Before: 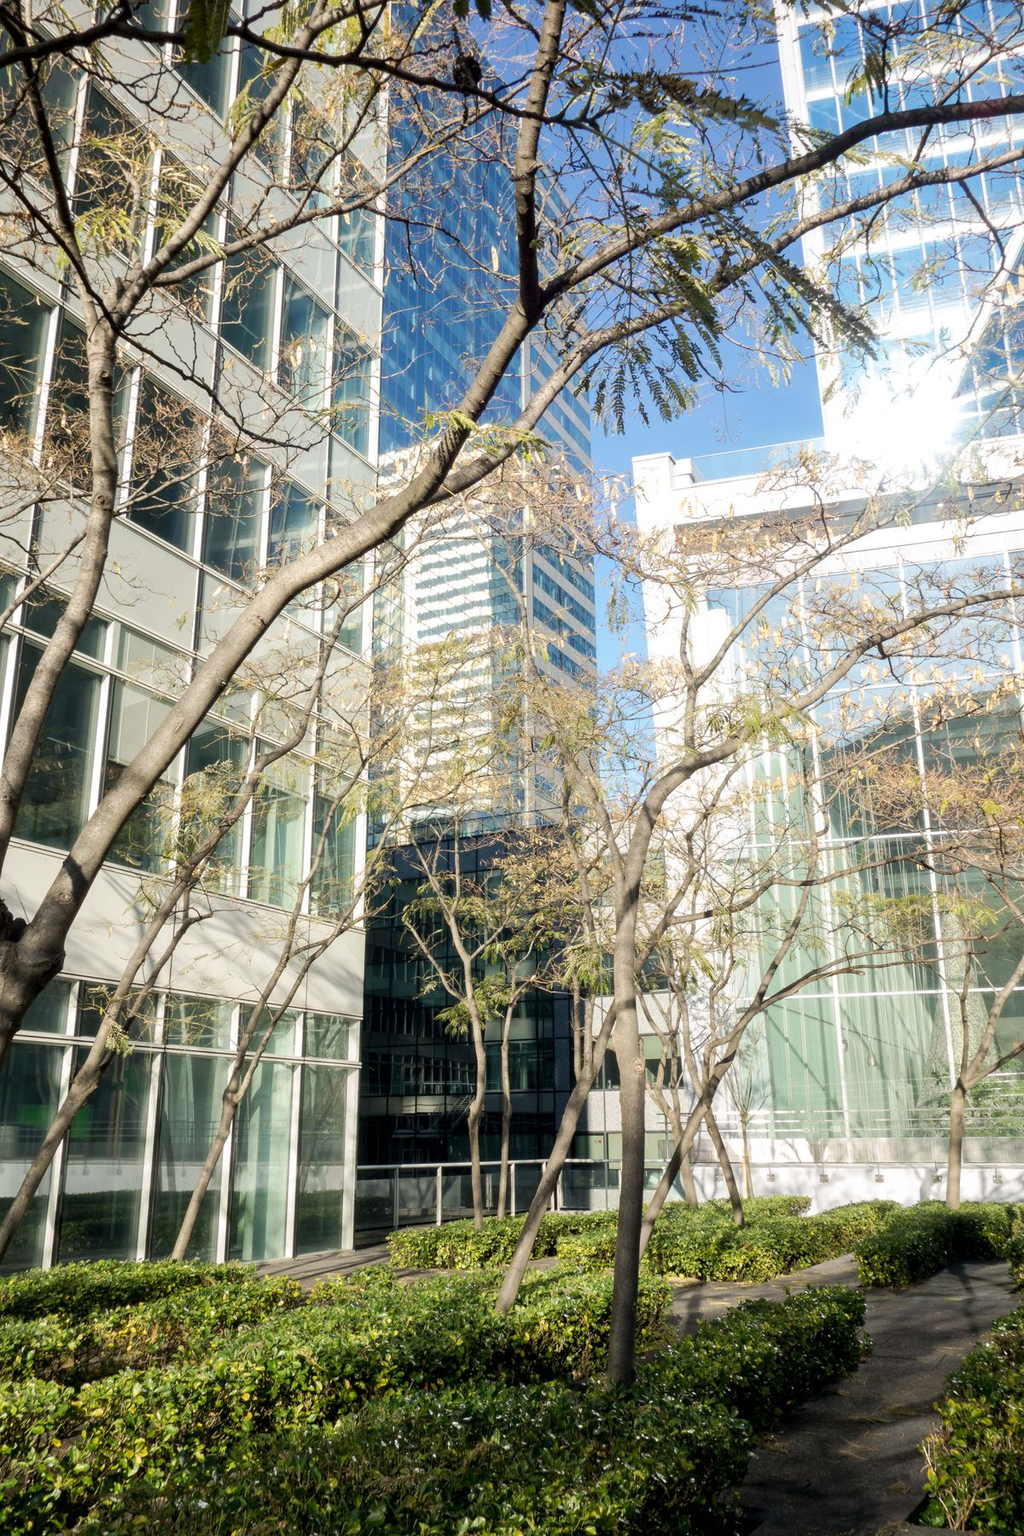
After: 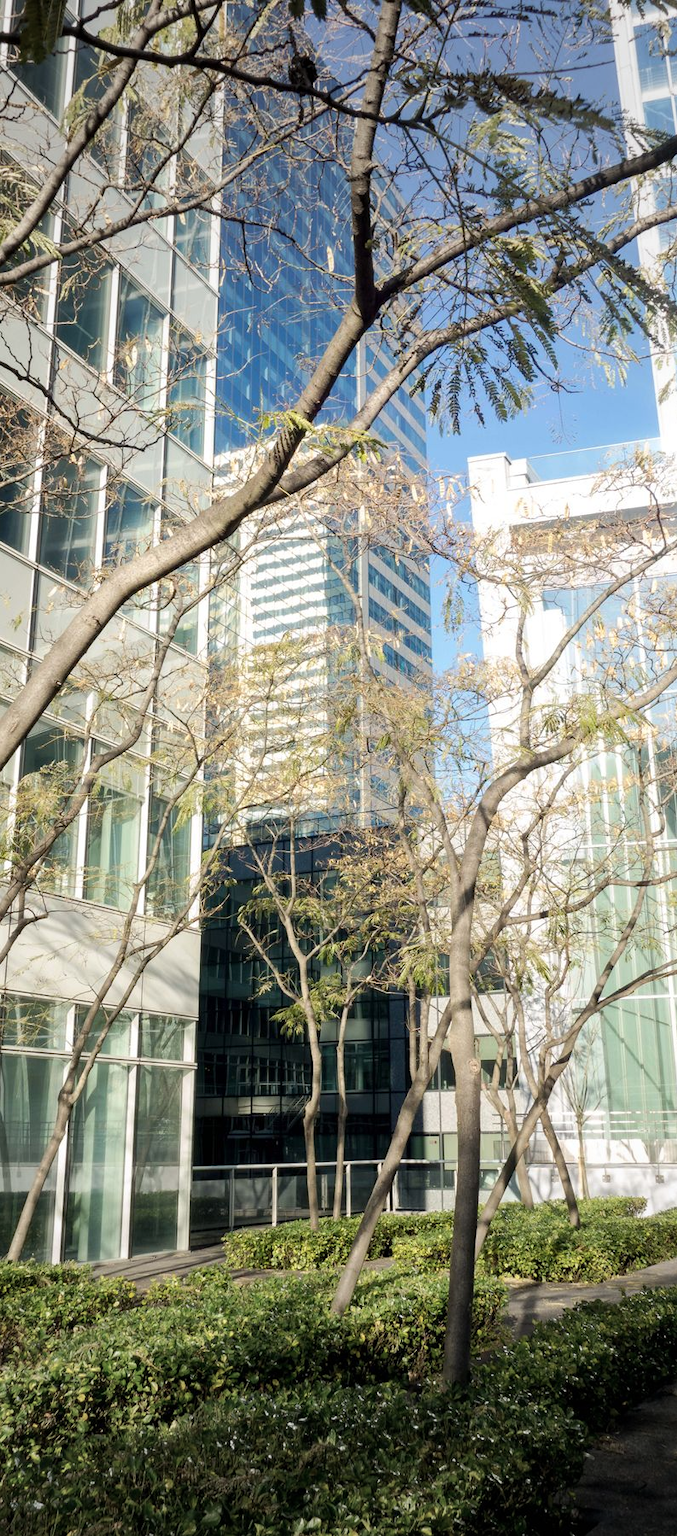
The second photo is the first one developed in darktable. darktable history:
crop and rotate: left 16.163%, right 17.639%
vignetting: fall-off start 78.48%, brightness -0.179, saturation -0.297, width/height ratio 1.326
